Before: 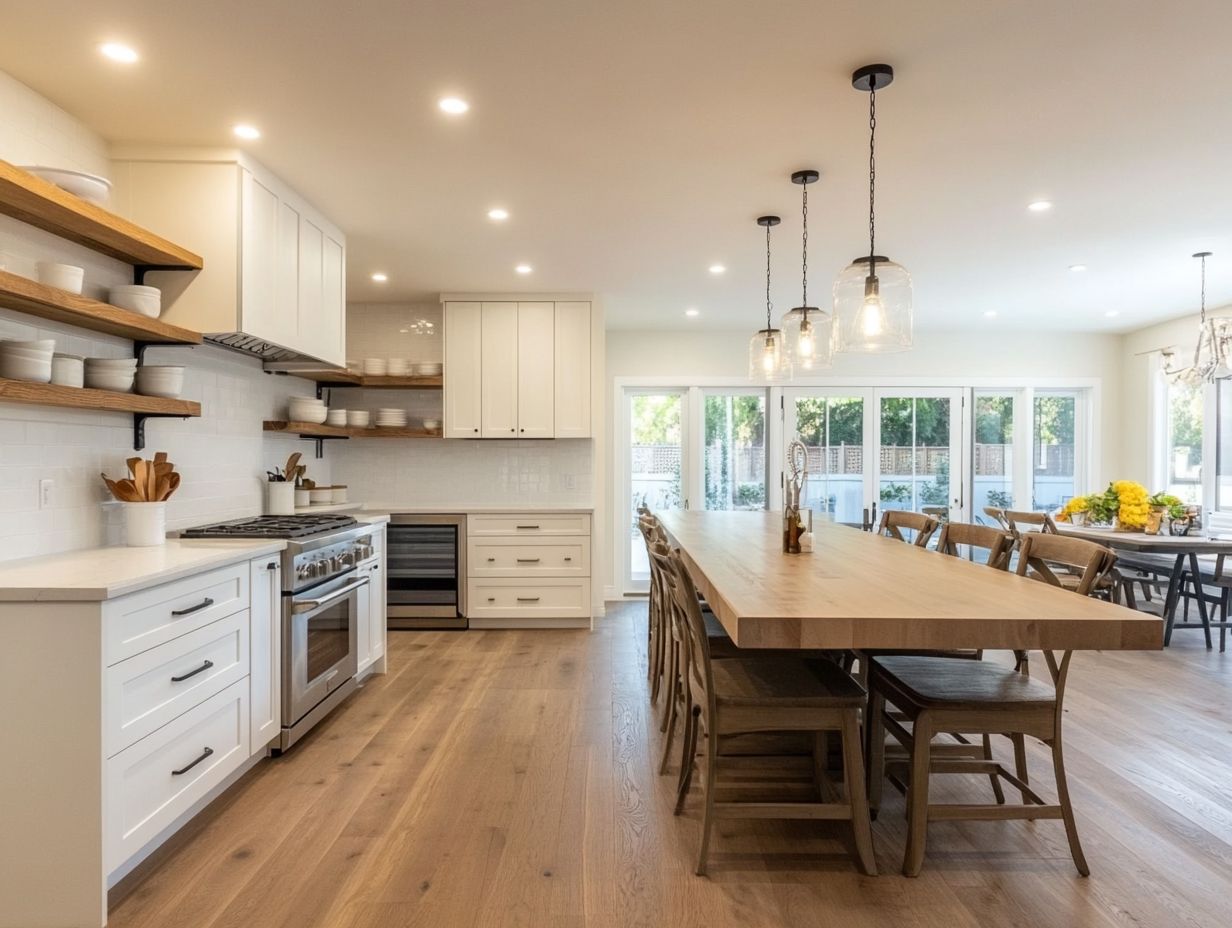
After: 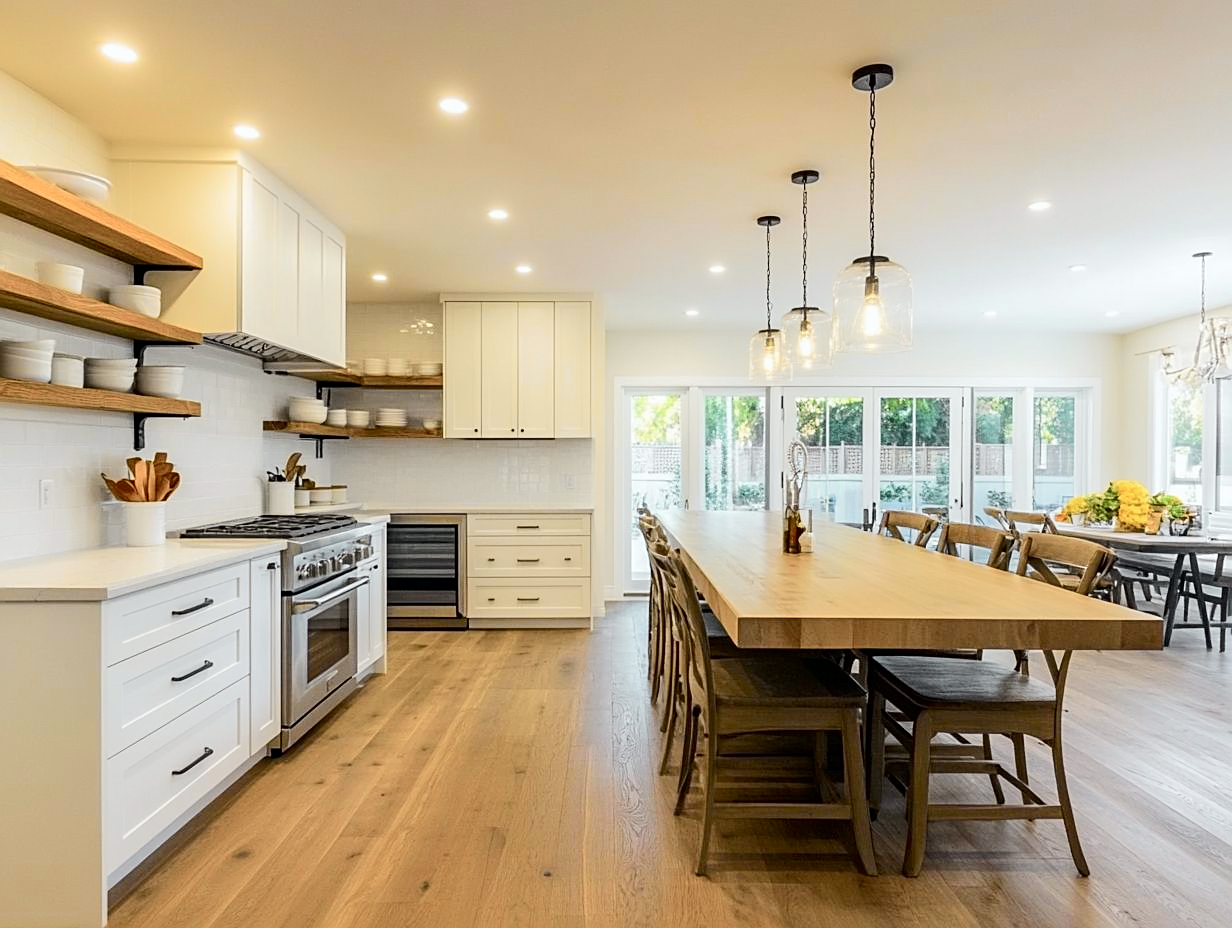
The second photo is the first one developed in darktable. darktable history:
tone curve: curves: ch0 [(0, 0) (0.037, 0.011) (0.131, 0.108) (0.279, 0.279) (0.476, 0.554) (0.617, 0.693) (0.704, 0.77) (0.813, 0.852) (0.916, 0.924) (1, 0.993)]; ch1 [(0, 0) (0.318, 0.278) (0.444, 0.427) (0.493, 0.492) (0.508, 0.502) (0.534, 0.531) (0.562, 0.571) (0.626, 0.667) (0.746, 0.764) (1, 1)]; ch2 [(0, 0) (0.316, 0.292) (0.381, 0.37) (0.423, 0.448) (0.476, 0.492) (0.502, 0.498) (0.522, 0.518) (0.533, 0.532) (0.586, 0.631) (0.634, 0.663) (0.7, 0.7) (0.861, 0.808) (1, 0.951)], color space Lab, independent channels, preserve colors none
sharpen: on, module defaults
